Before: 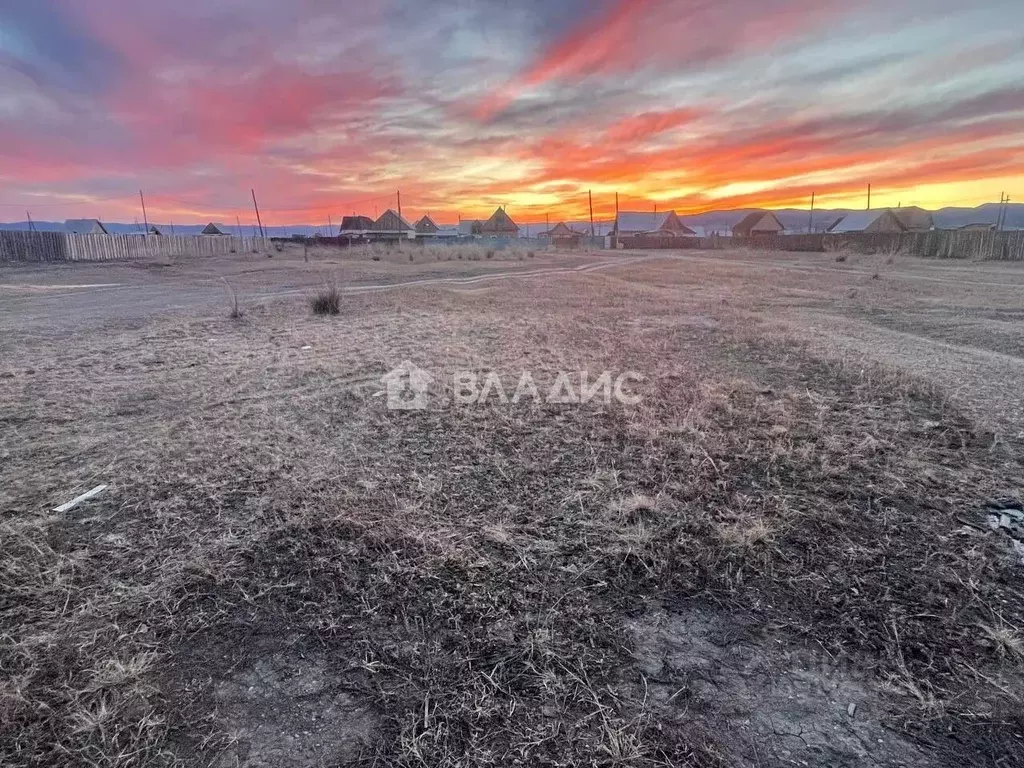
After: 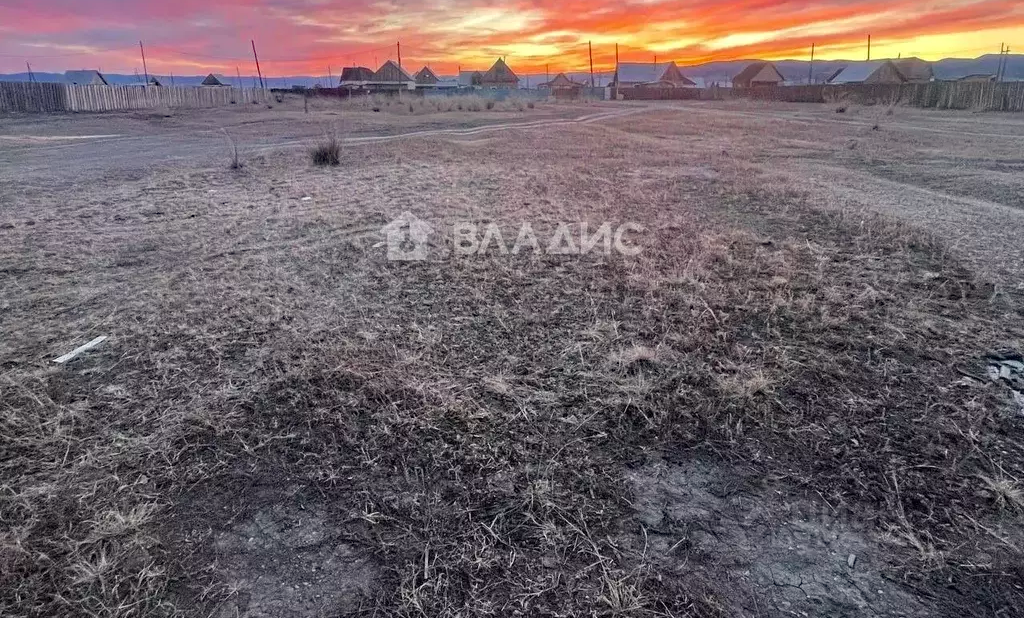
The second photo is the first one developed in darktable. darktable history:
exposure: exposure -0.013 EV, compensate highlight preservation false
haze removal: compatibility mode true, adaptive false
crop and rotate: top 19.454%
